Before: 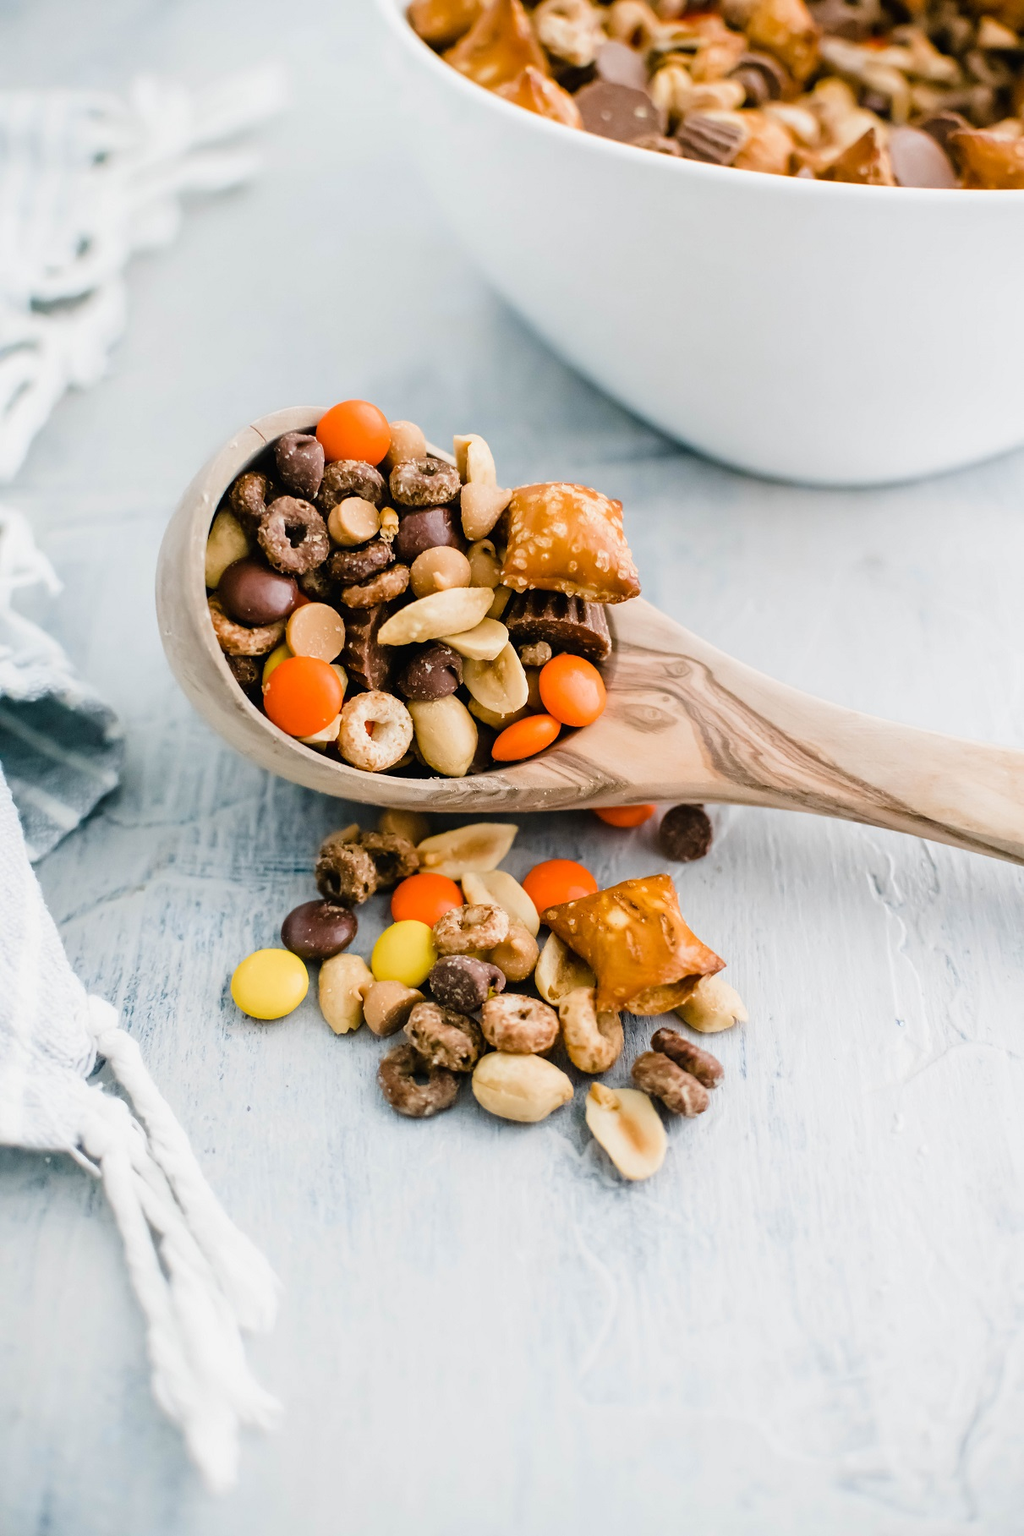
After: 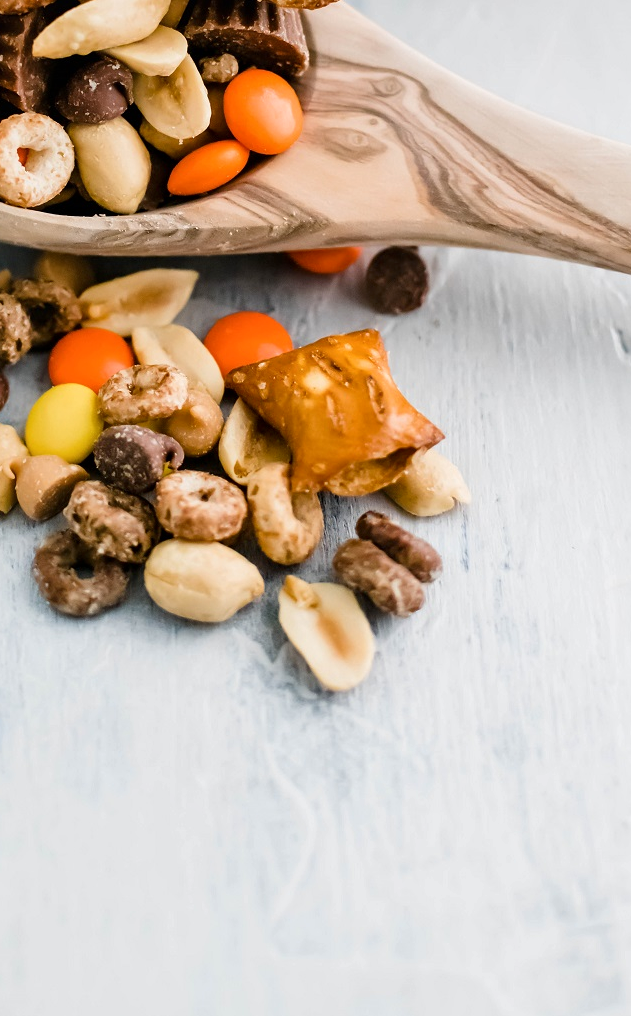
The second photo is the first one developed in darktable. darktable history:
local contrast: mode bilateral grid, contrast 25, coarseness 49, detail 121%, midtone range 0.2
crop: left 34.218%, top 38.83%, right 13.657%, bottom 5.224%
